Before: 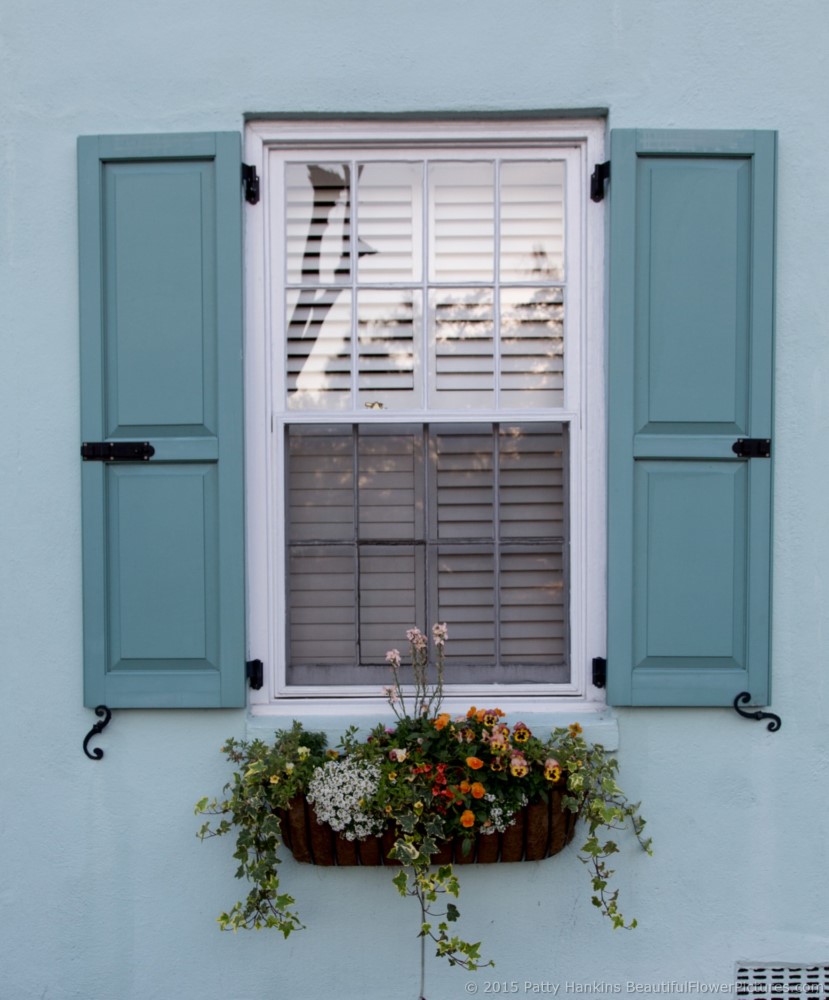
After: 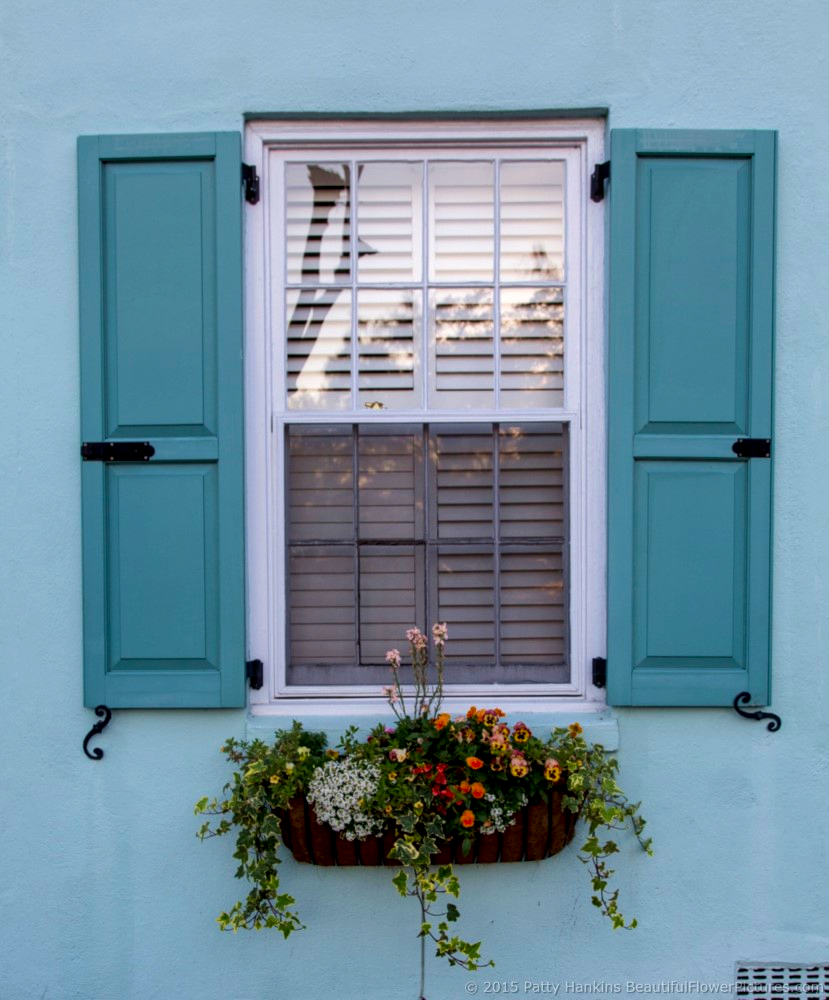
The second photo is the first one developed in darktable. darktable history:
contrast brightness saturation: brightness -0.02, saturation 0.35
local contrast: on, module defaults
velvia: on, module defaults
